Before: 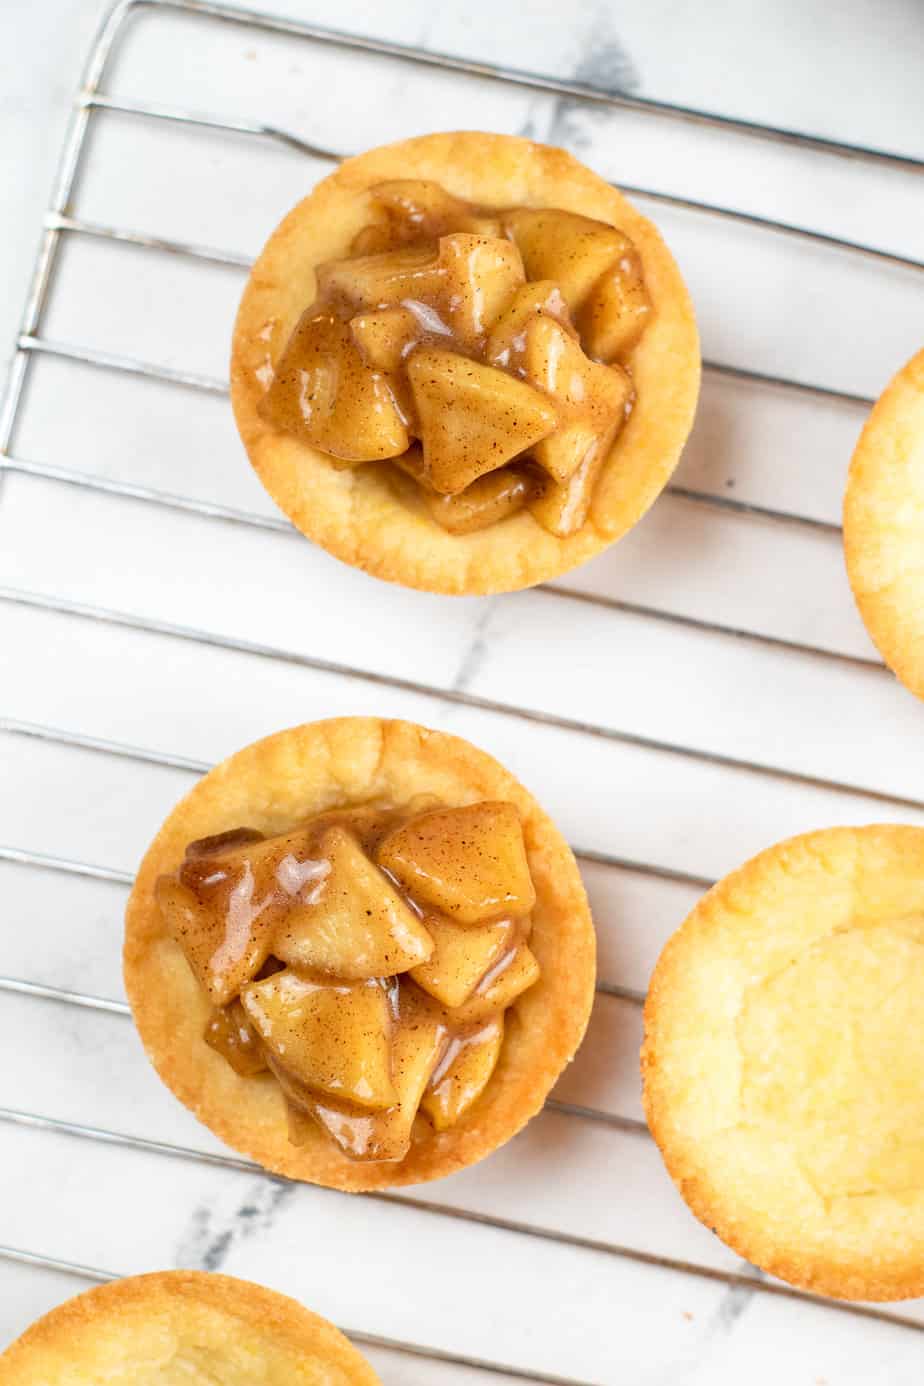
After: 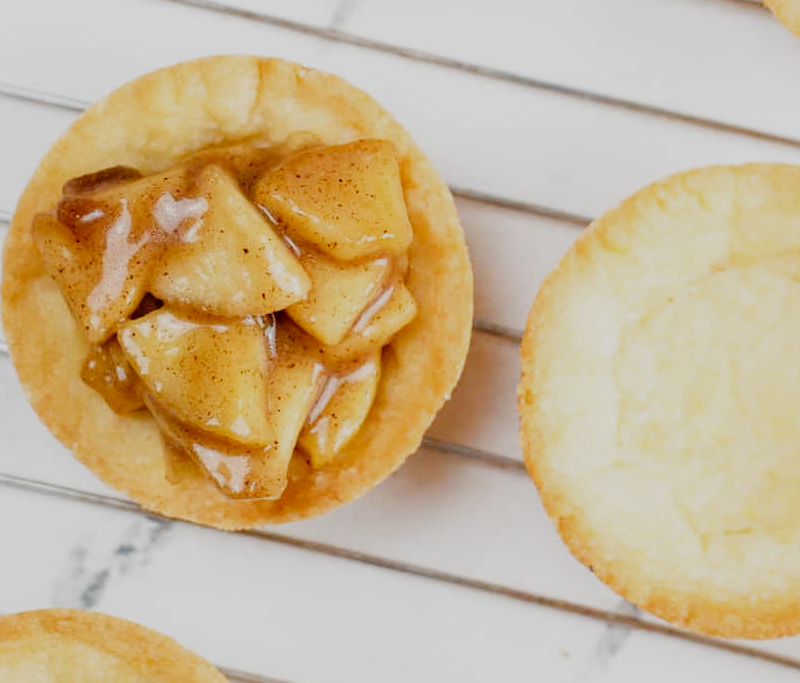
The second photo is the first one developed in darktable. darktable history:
crop and rotate: left 13.315%, top 47.82%, bottom 2.871%
filmic rgb: black relative exposure -8 EV, white relative exposure 4.04 EV, hardness 4.15, add noise in highlights 0, preserve chrominance no, color science v3 (2019), use custom middle-gray values true, contrast in highlights soft
